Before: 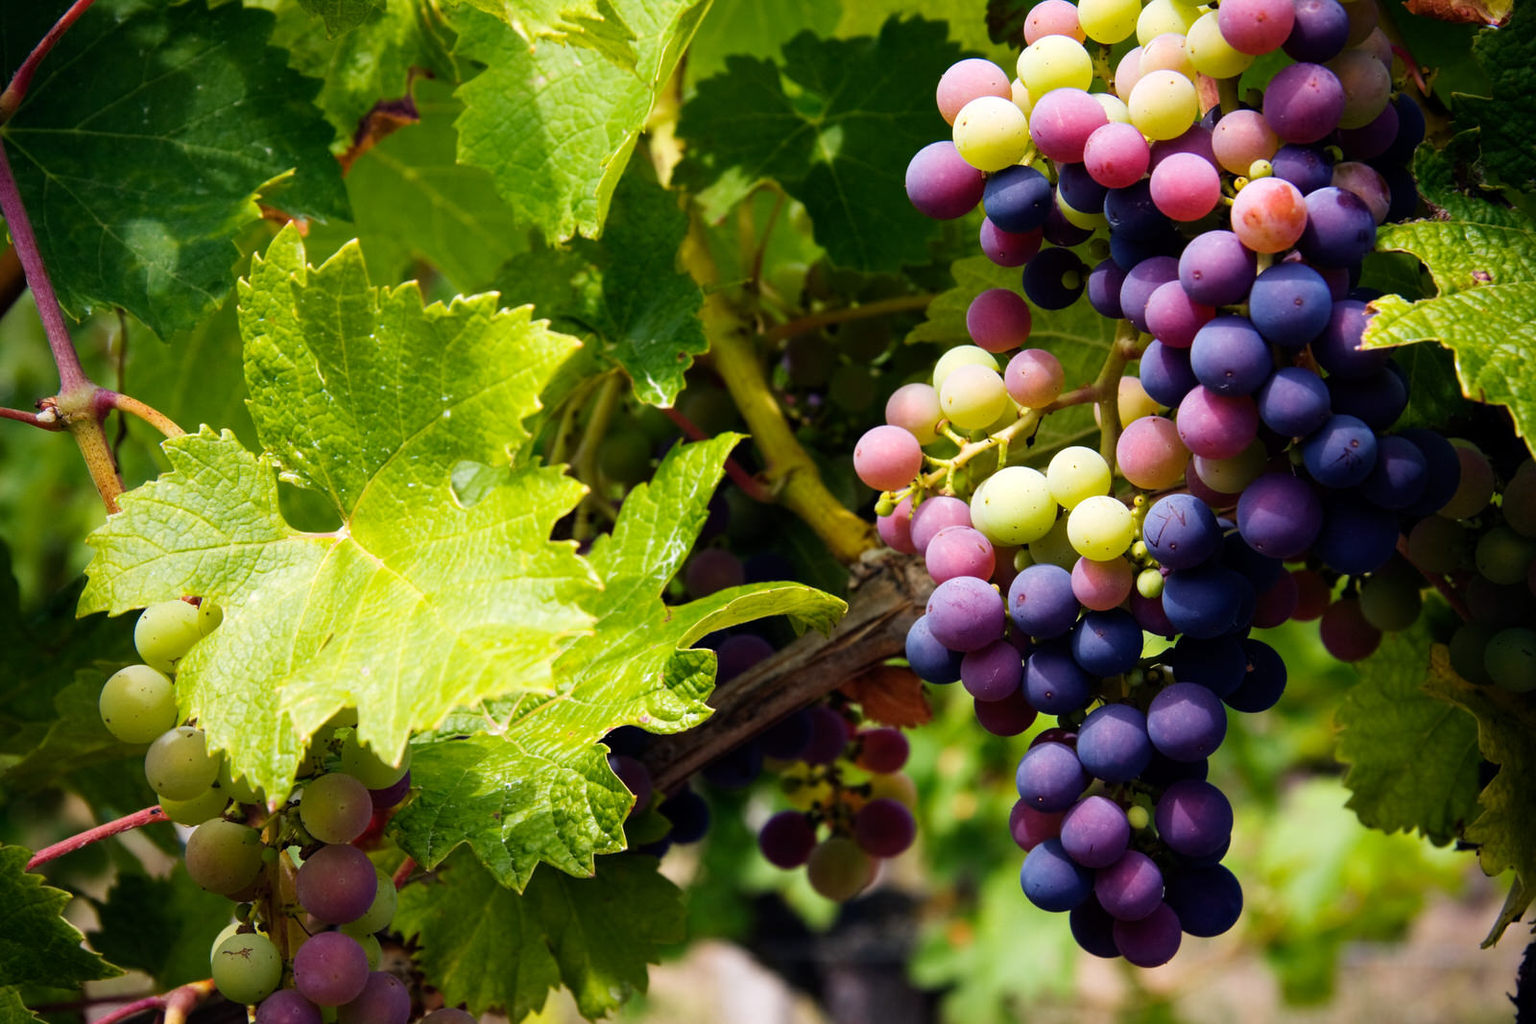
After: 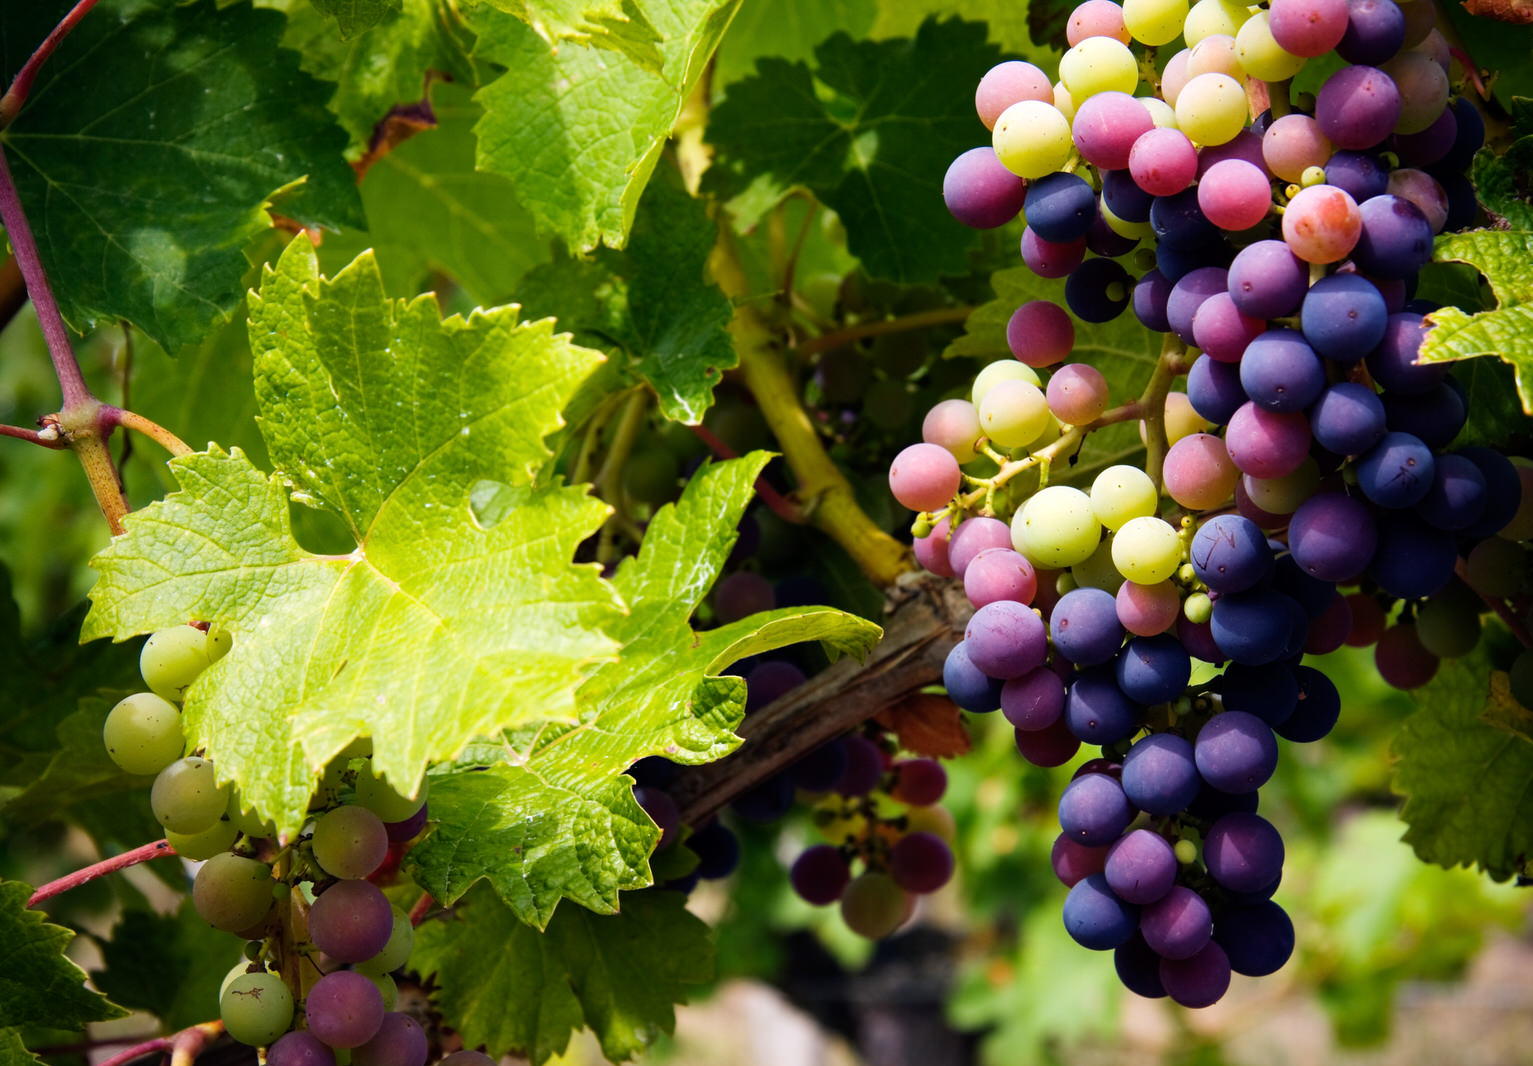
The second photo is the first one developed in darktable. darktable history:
color correction: highlights a* 0.003, highlights b* -0.283
crop: right 4.126%, bottom 0.031%
